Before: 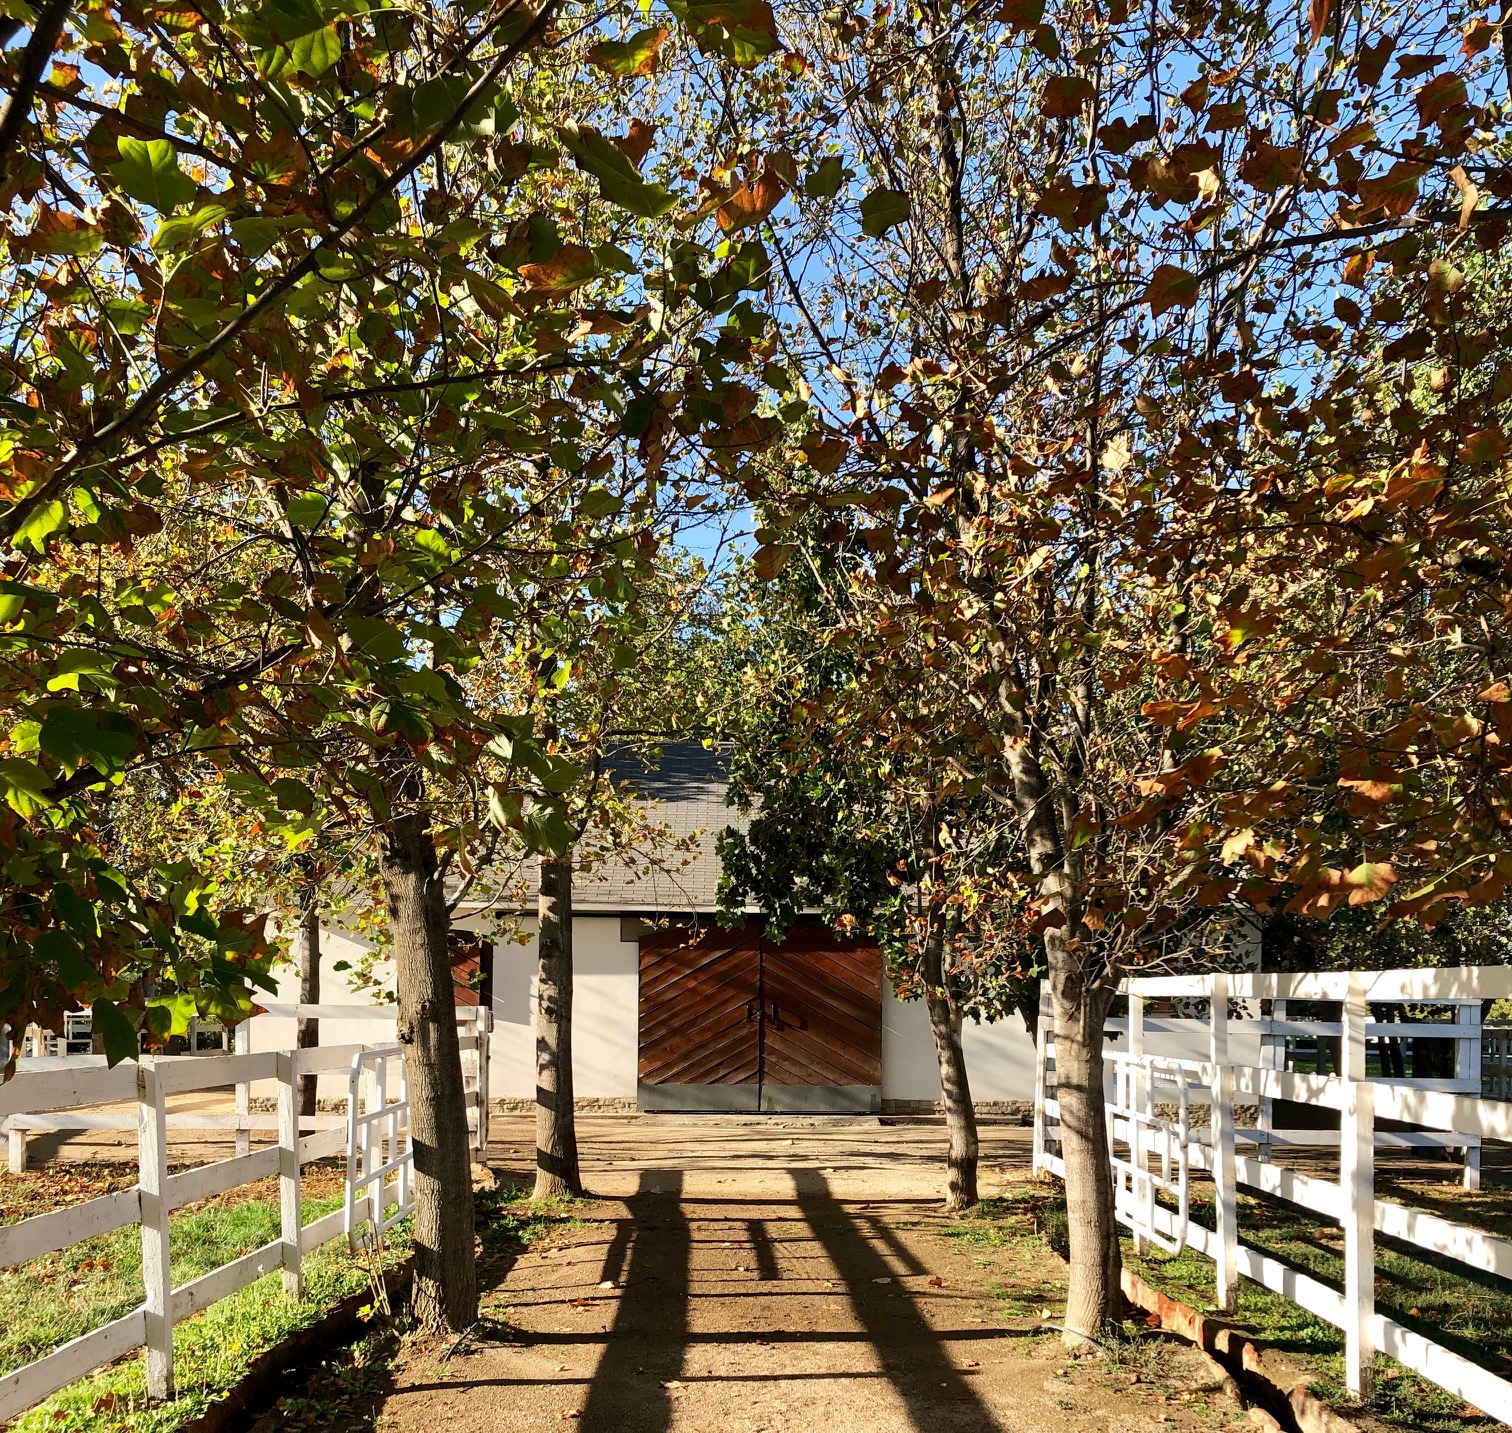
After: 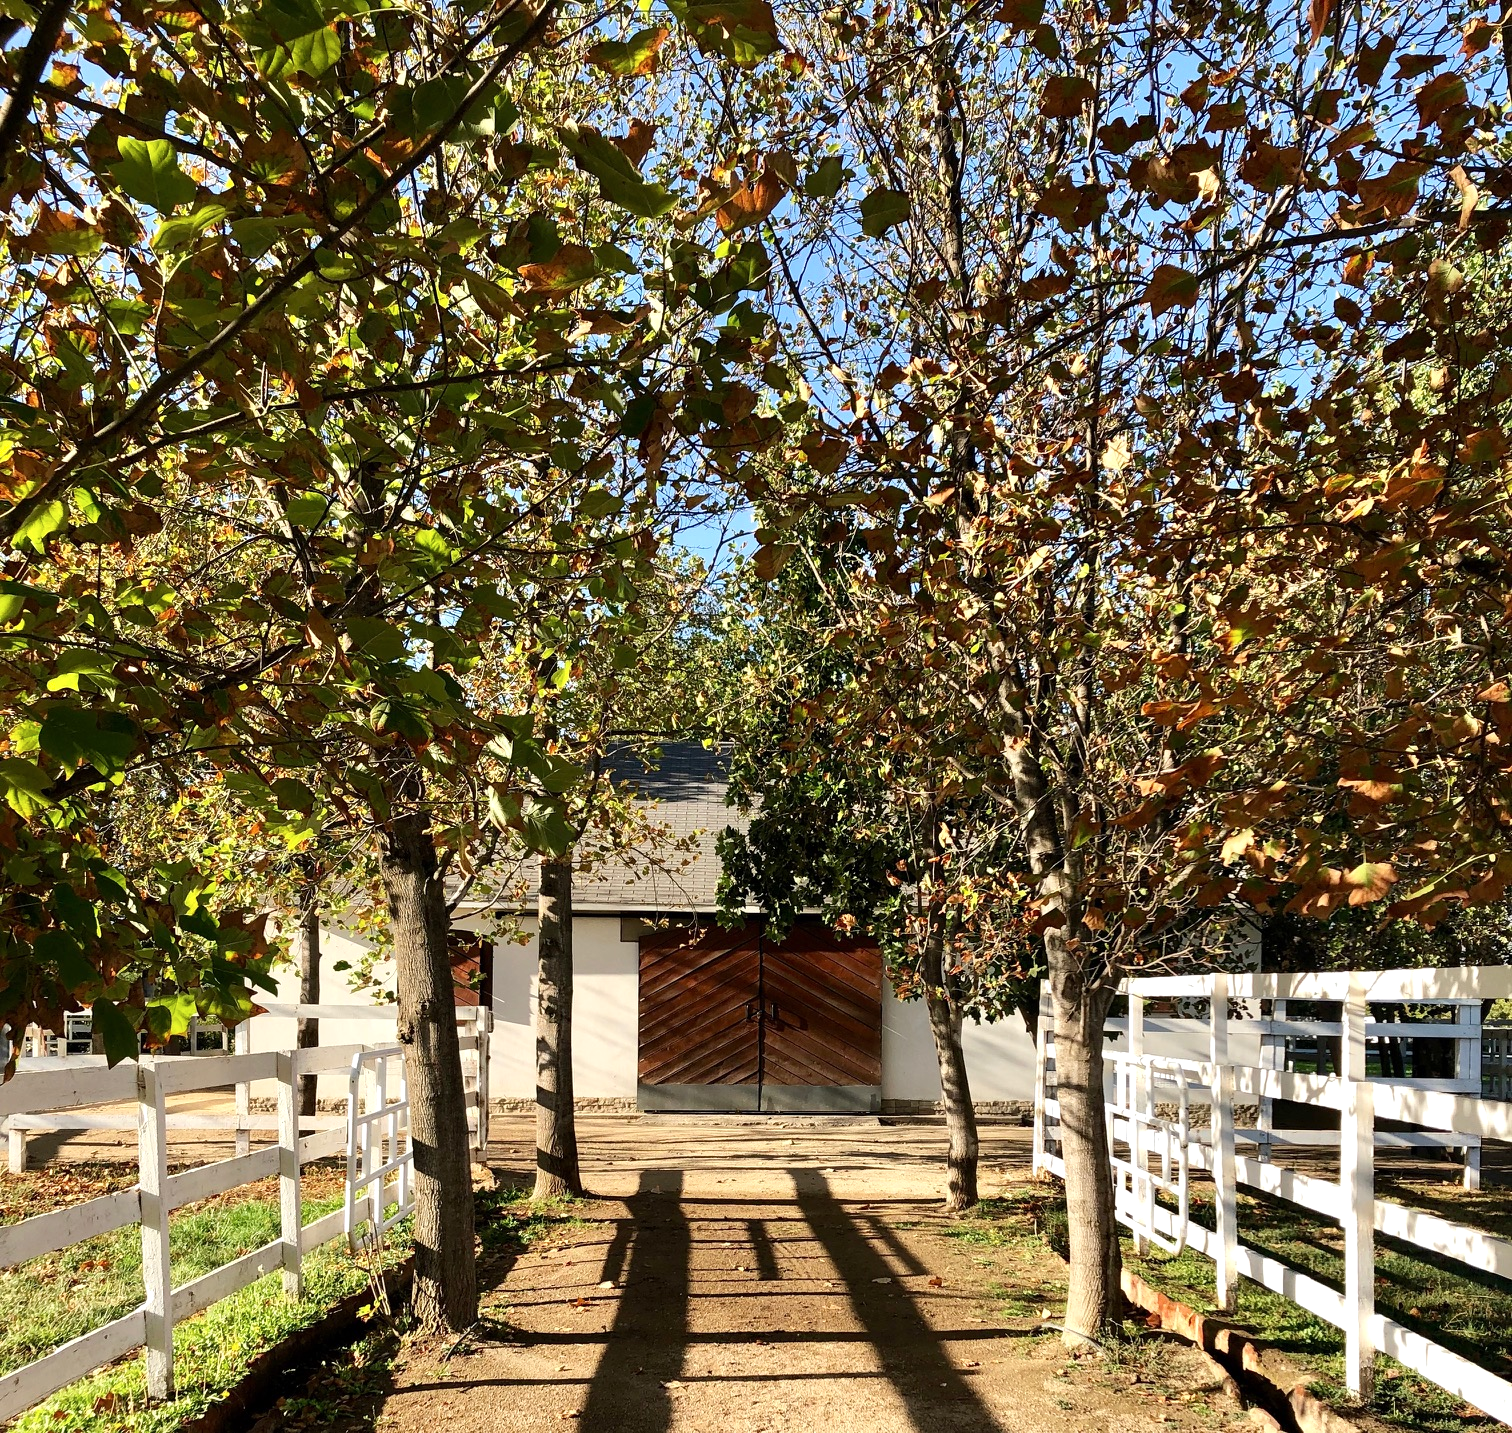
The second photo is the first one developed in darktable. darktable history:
contrast equalizer: y [[0.5 ×6], [0.5 ×6], [0.5, 0.5, 0.501, 0.545, 0.707, 0.863], [0 ×6], [0 ×6]]
shadows and highlights: shadows -12.5, white point adjustment 4, highlights 28.33
